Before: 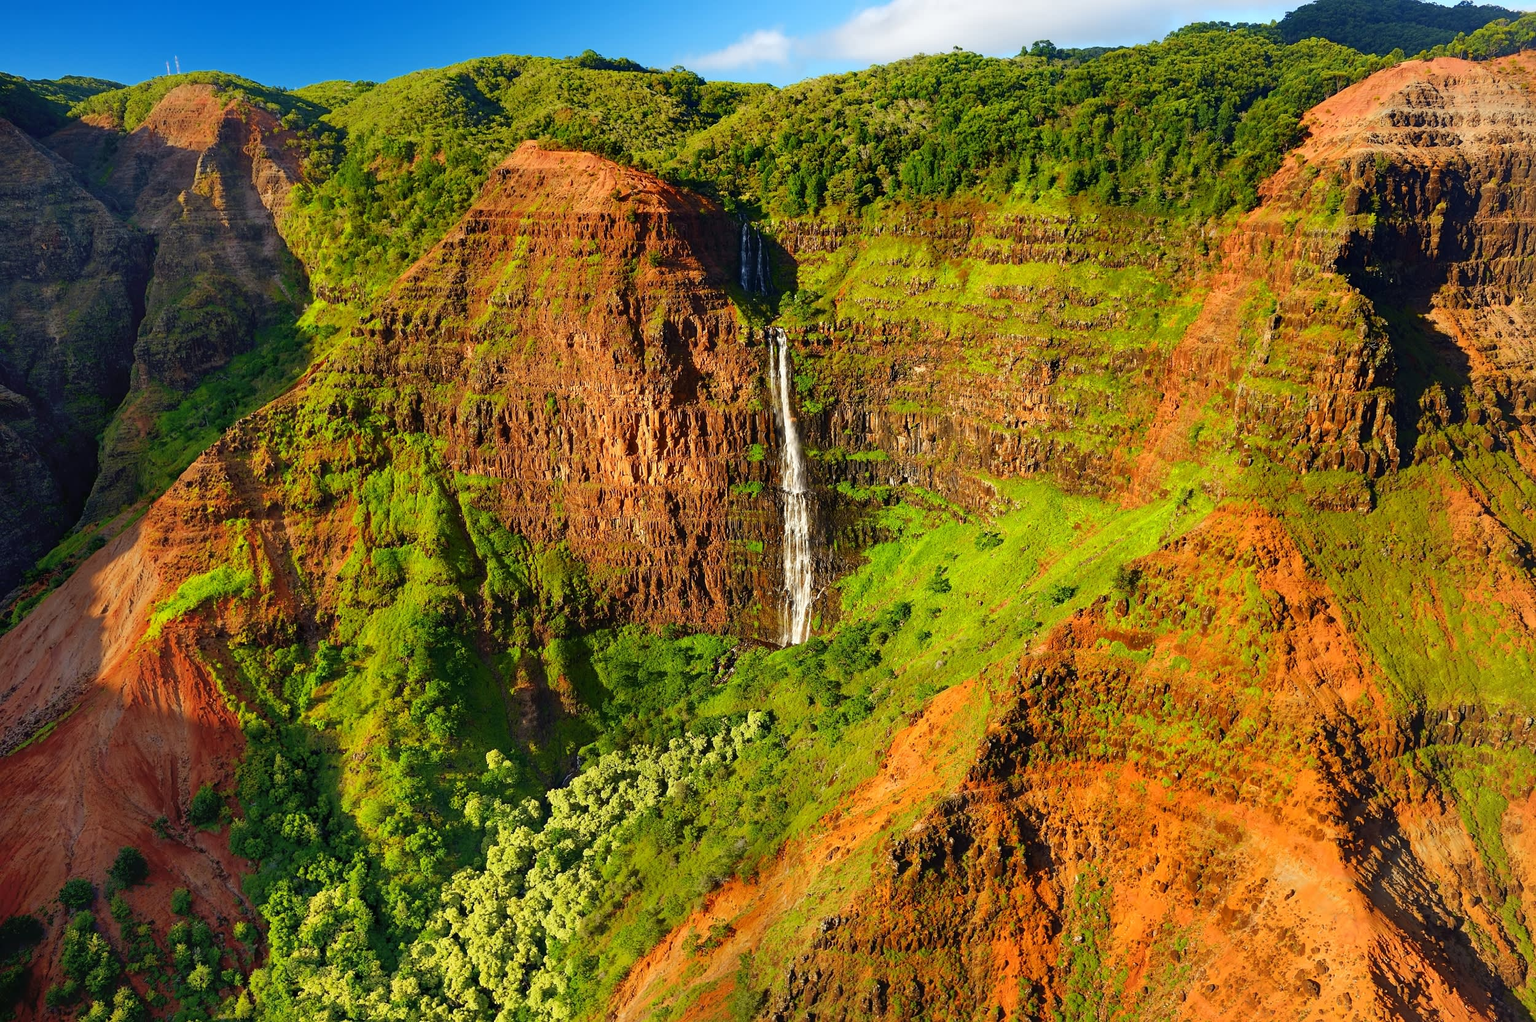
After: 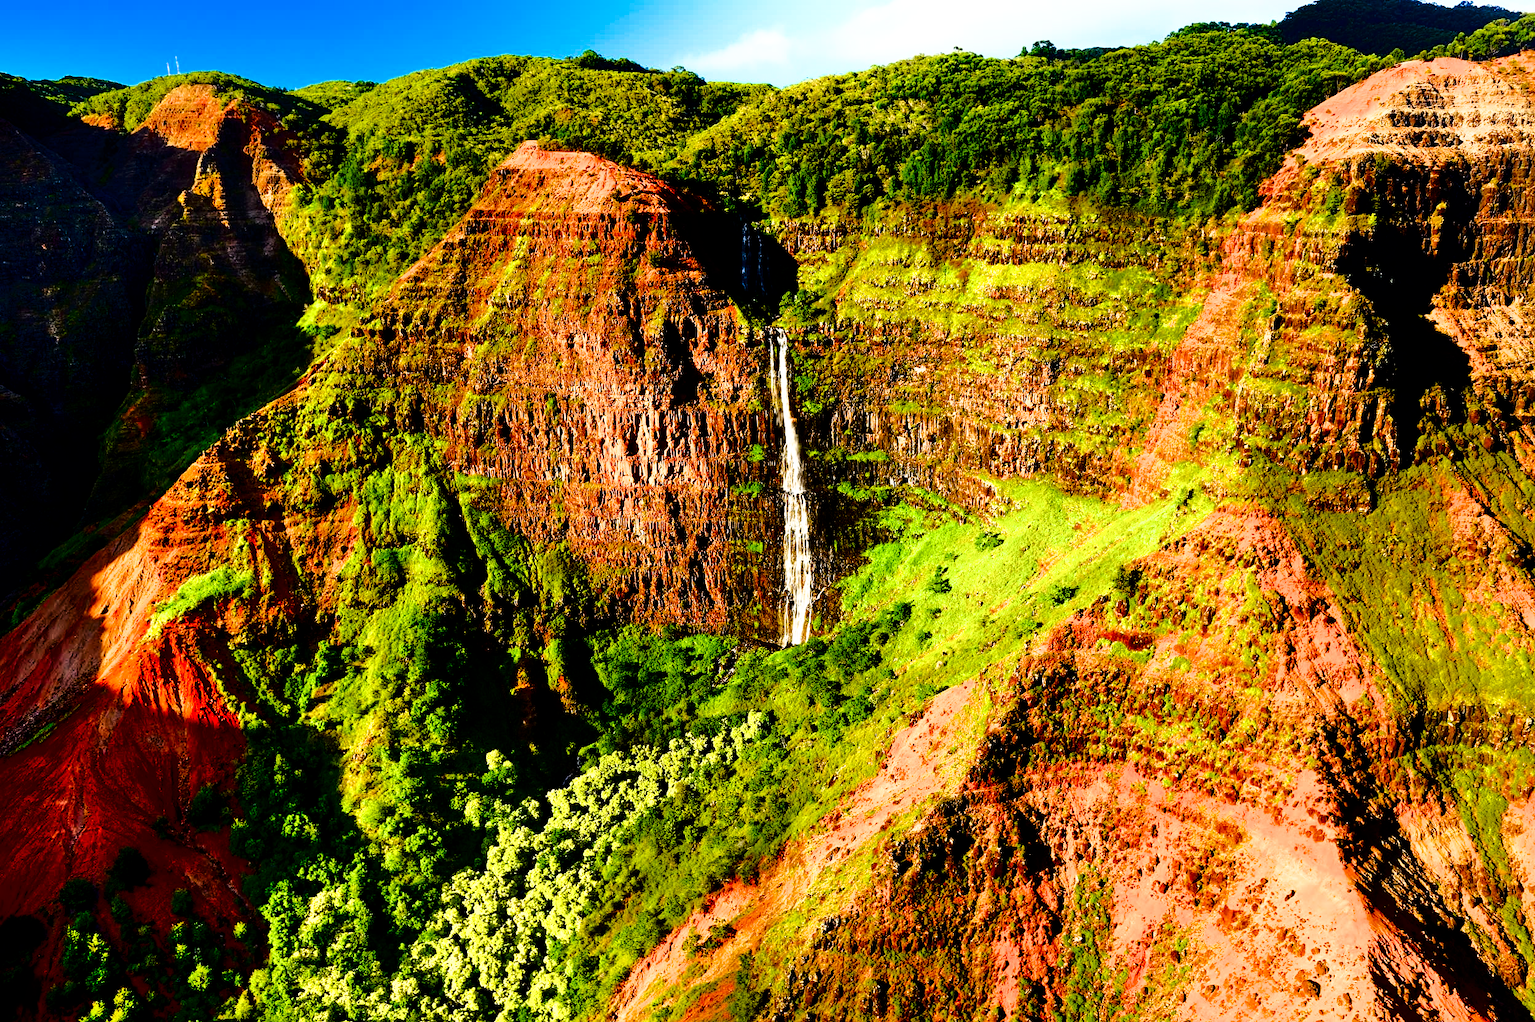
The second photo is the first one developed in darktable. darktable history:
tone curve: curves: ch0 [(0, 0) (0.003, 0.007) (0.011, 0.011) (0.025, 0.021) (0.044, 0.04) (0.069, 0.07) (0.1, 0.129) (0.136, 0.187) (0.177, 0.254) (0.224, 0.325) (0.277, 0.398) (0.335, 0.461) (0.399, 0.513) (0.468, 0.571) (0.543, 0.624) (0.623, 0.69) (0.709, 0.777) (0.801, 0.86) (0.898, 0.953) (1, 1)], color space Lab, linked channels, preserve colors none
filmic rgb: black relative exposure -8.27 EV, white relative exposure 2.2 EV, threshold 3 EV, hardness 7.06, latitude 86.3%, contrast 1.687, highlights saturation mix -3.84%, shadows ↔ highlights balance -2.27%, enable highlight reconstruction true
contrast brightness saturation: contrast 0.19, brightness -0.234, saturation 0.109
shadows and highlights: highlights 68.97, soften with gaussian
color balance rgb: power › hue 171.88°, linear chroma grading › global chroma 5.783%, perceptual saturation grading › global saturation 30.879%
